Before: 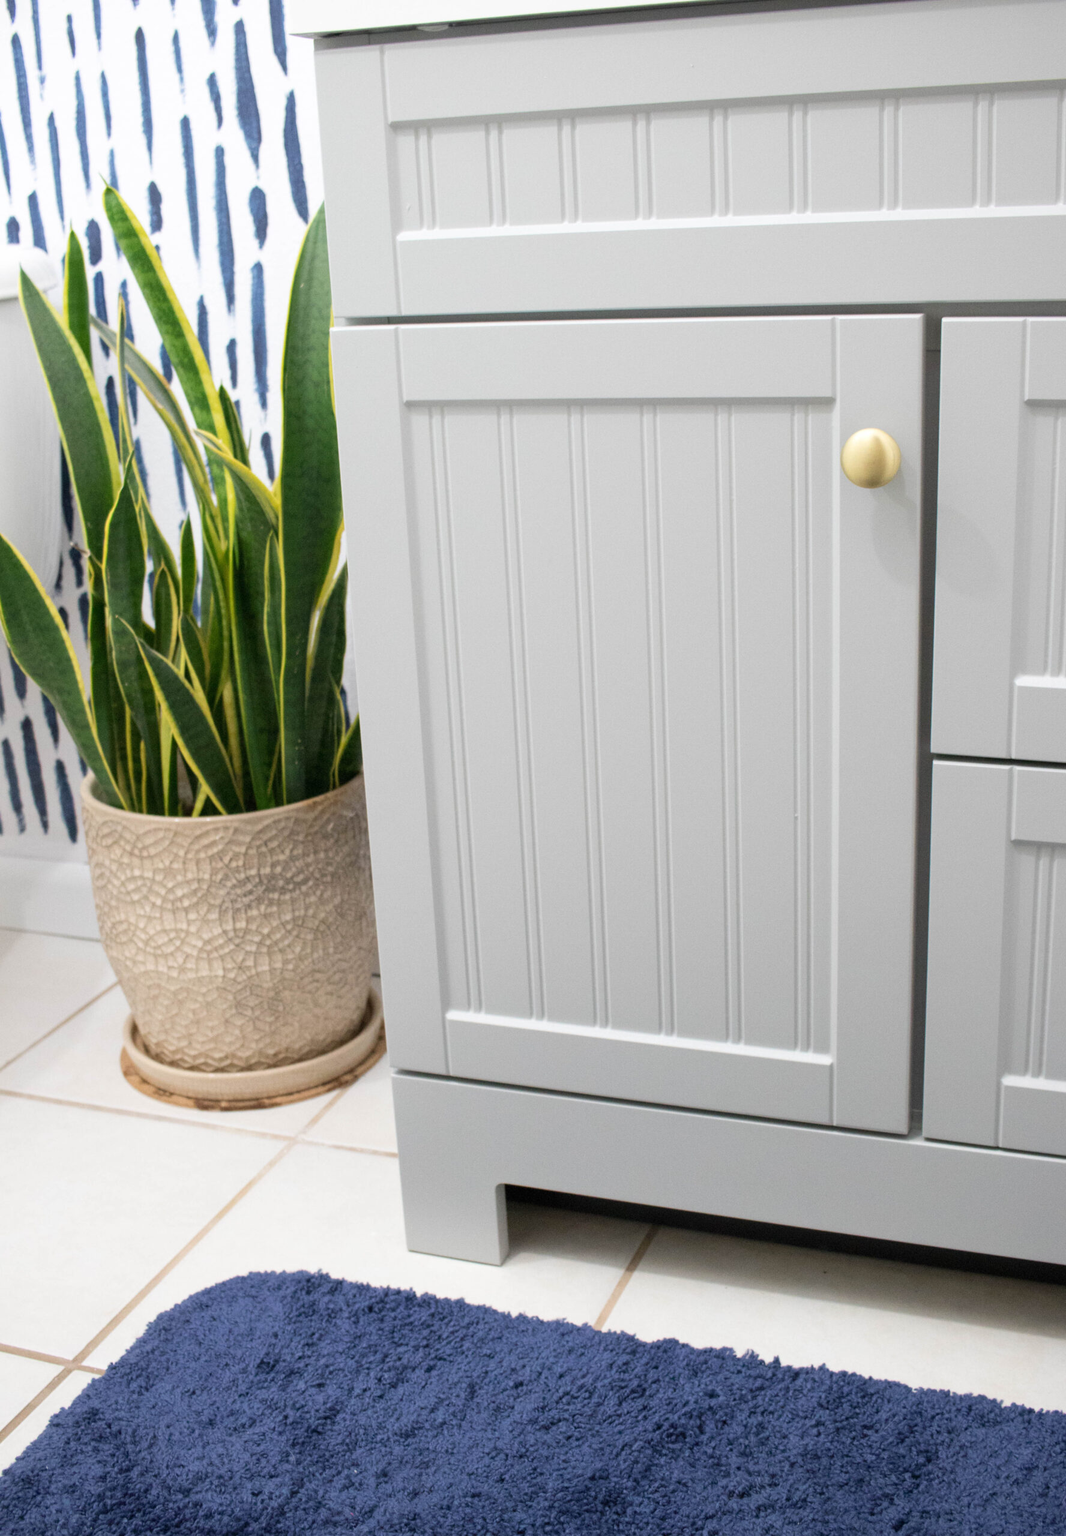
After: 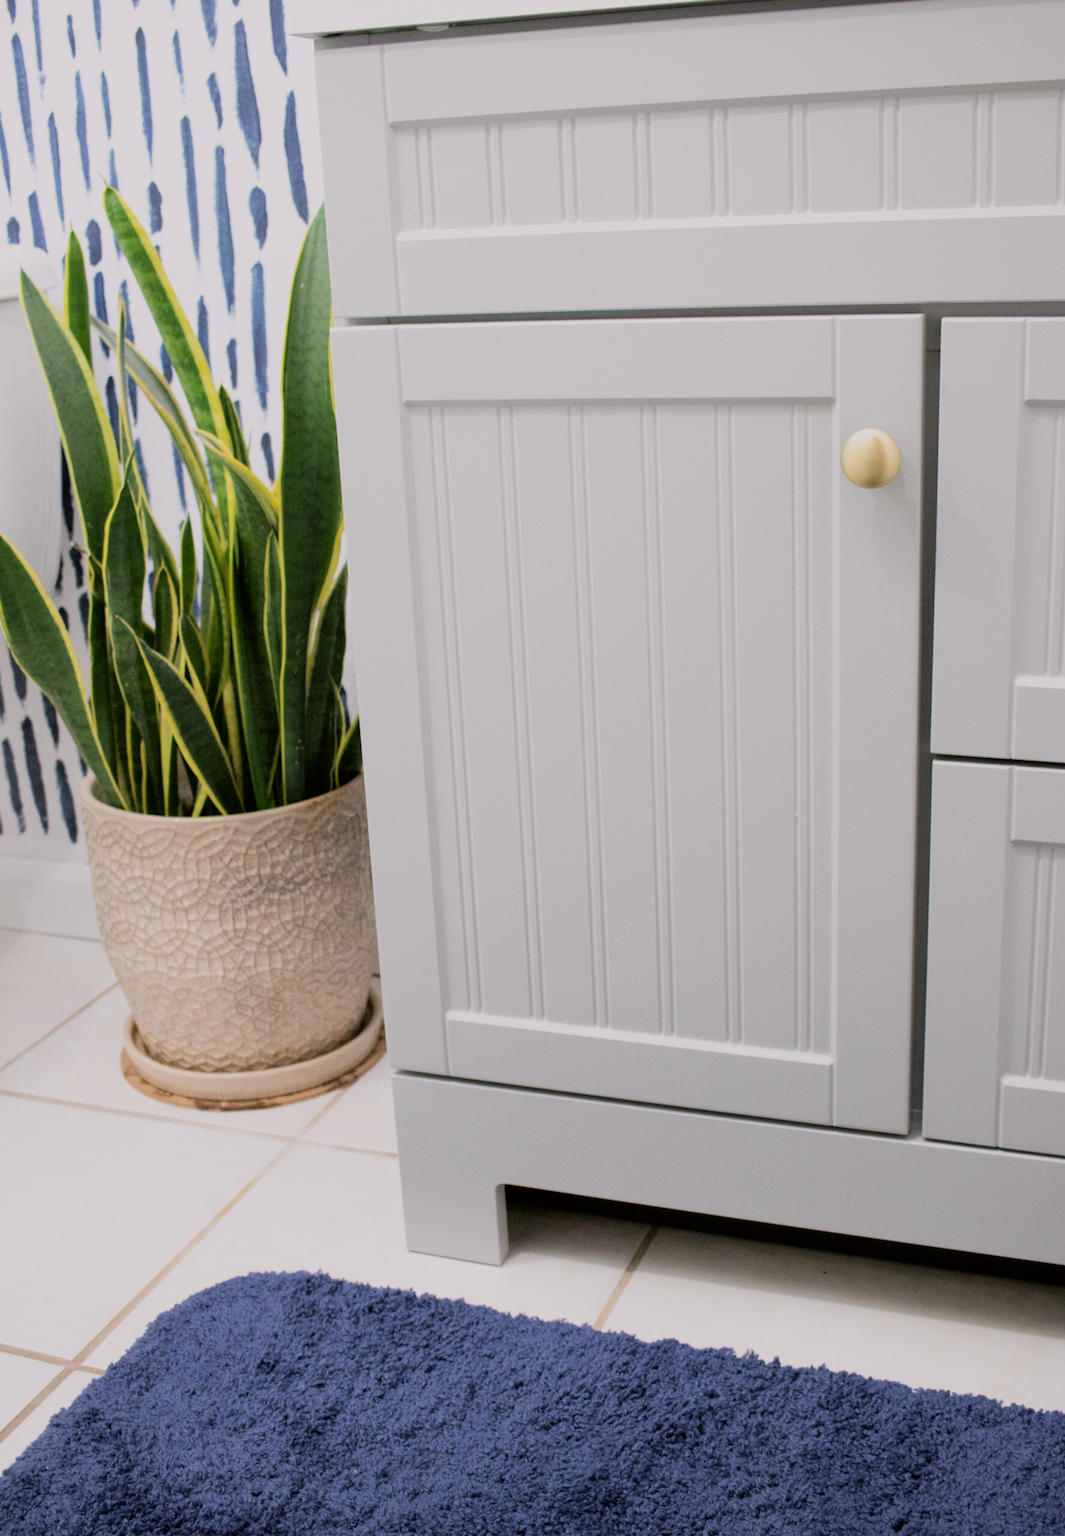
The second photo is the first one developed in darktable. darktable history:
filmic rgb: black relative exposure -7.65 EV, white relative exposure 4.56 EV, hardness 3.61, contrast 1.05
color correction: highlights a* 3.12, highlights b* -1.55, shadows a* -0.101, shadows b* 2.52, saturation 0.98
